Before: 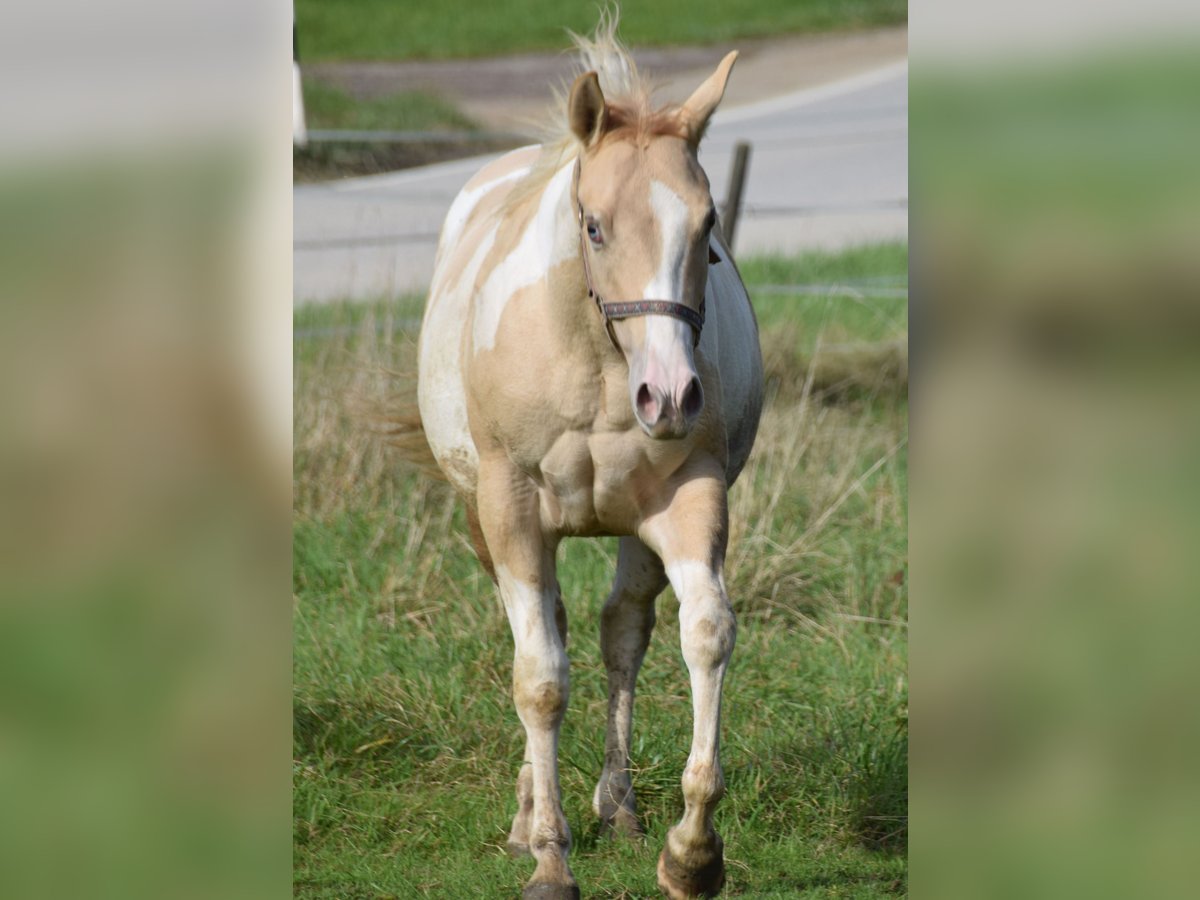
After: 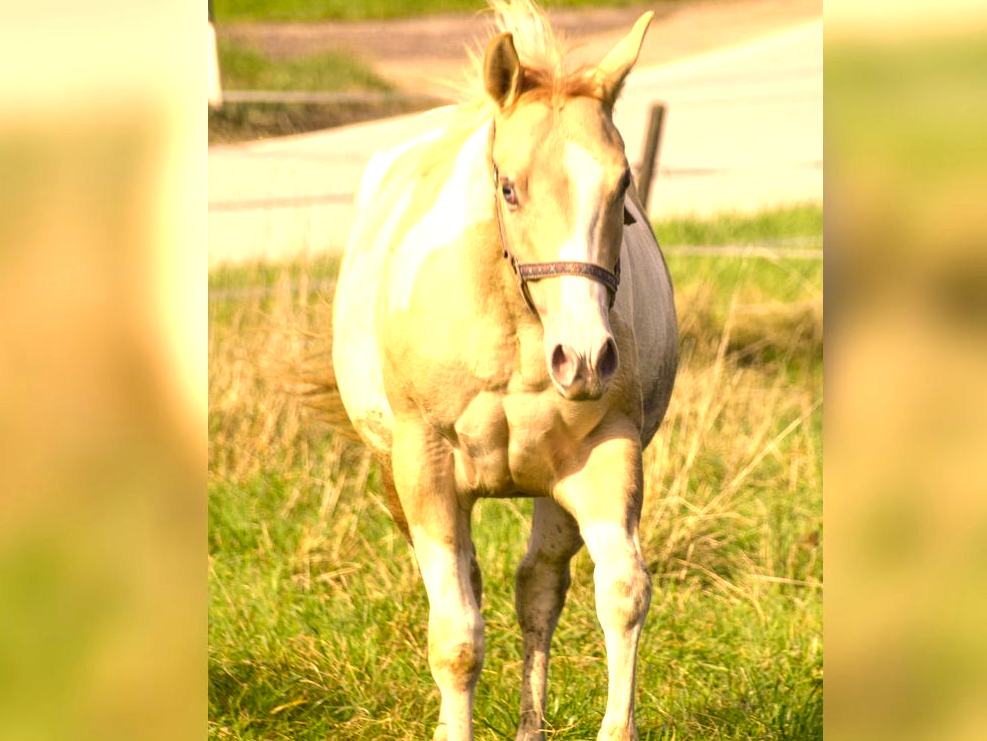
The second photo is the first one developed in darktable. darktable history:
crop and rotate: left 7.145%, top 4.432%, right 10.581%, bottom 13.145%
local contrast: on, module defaults
exposure: black level correction 0, exposure 1.2 EV, compensate exposure bias true, compensate highlight preservation false
color correction: highlights a* 18.02, highlights b* 35.03, shadows a* 1.84, shadows b* 6.63, saturation 1.03
